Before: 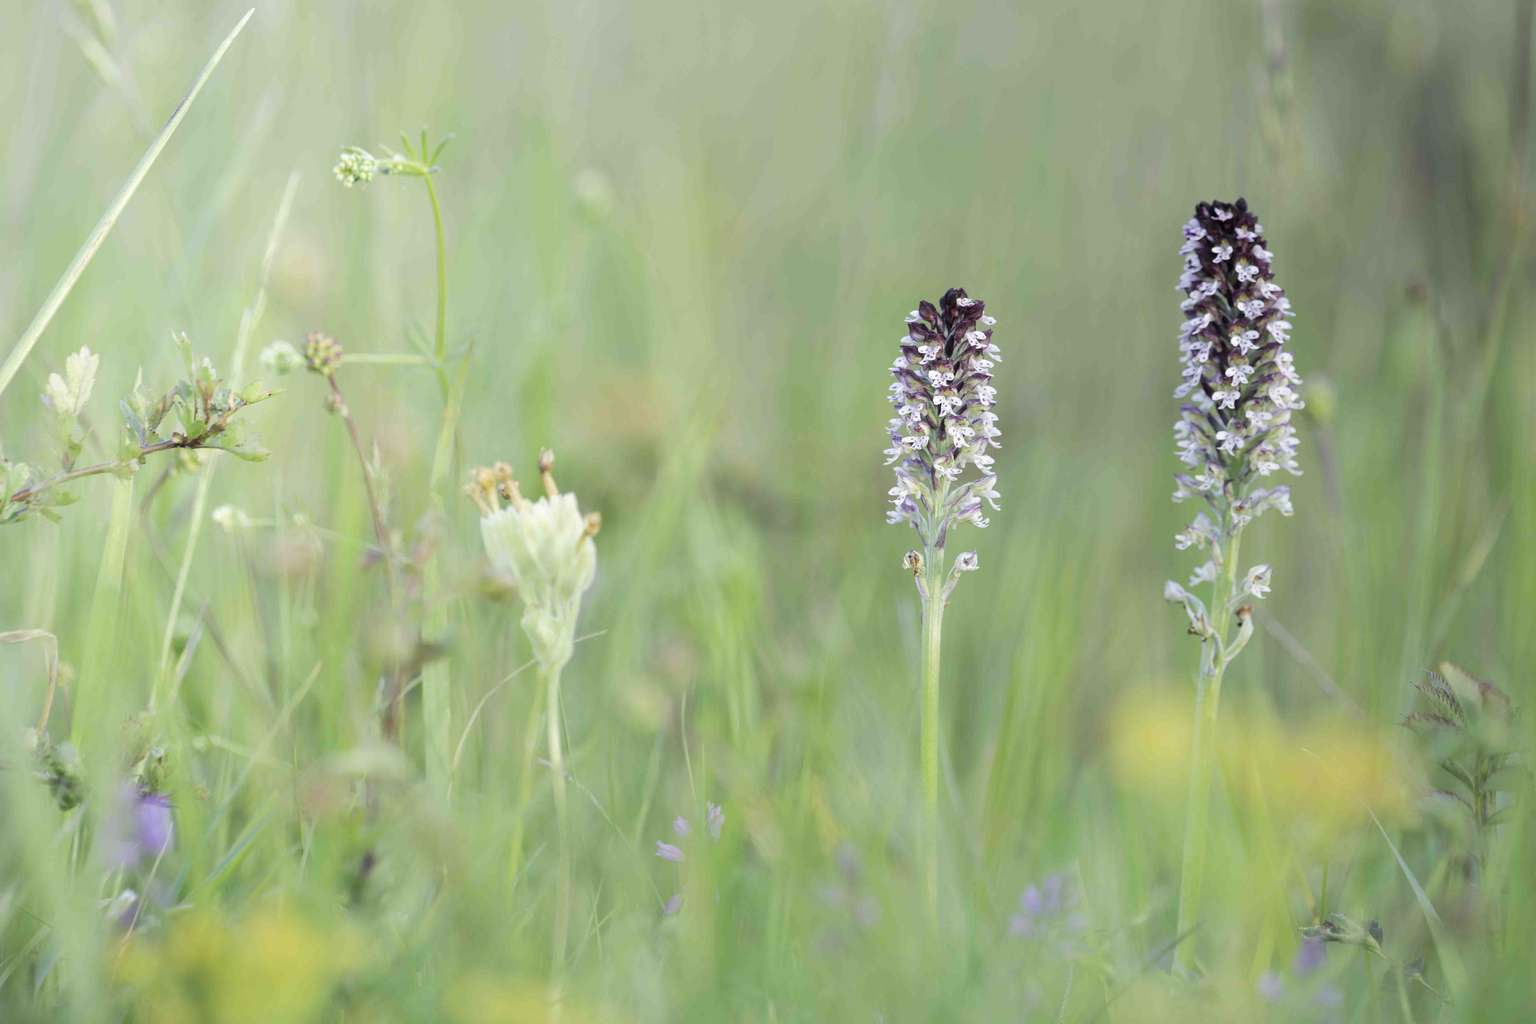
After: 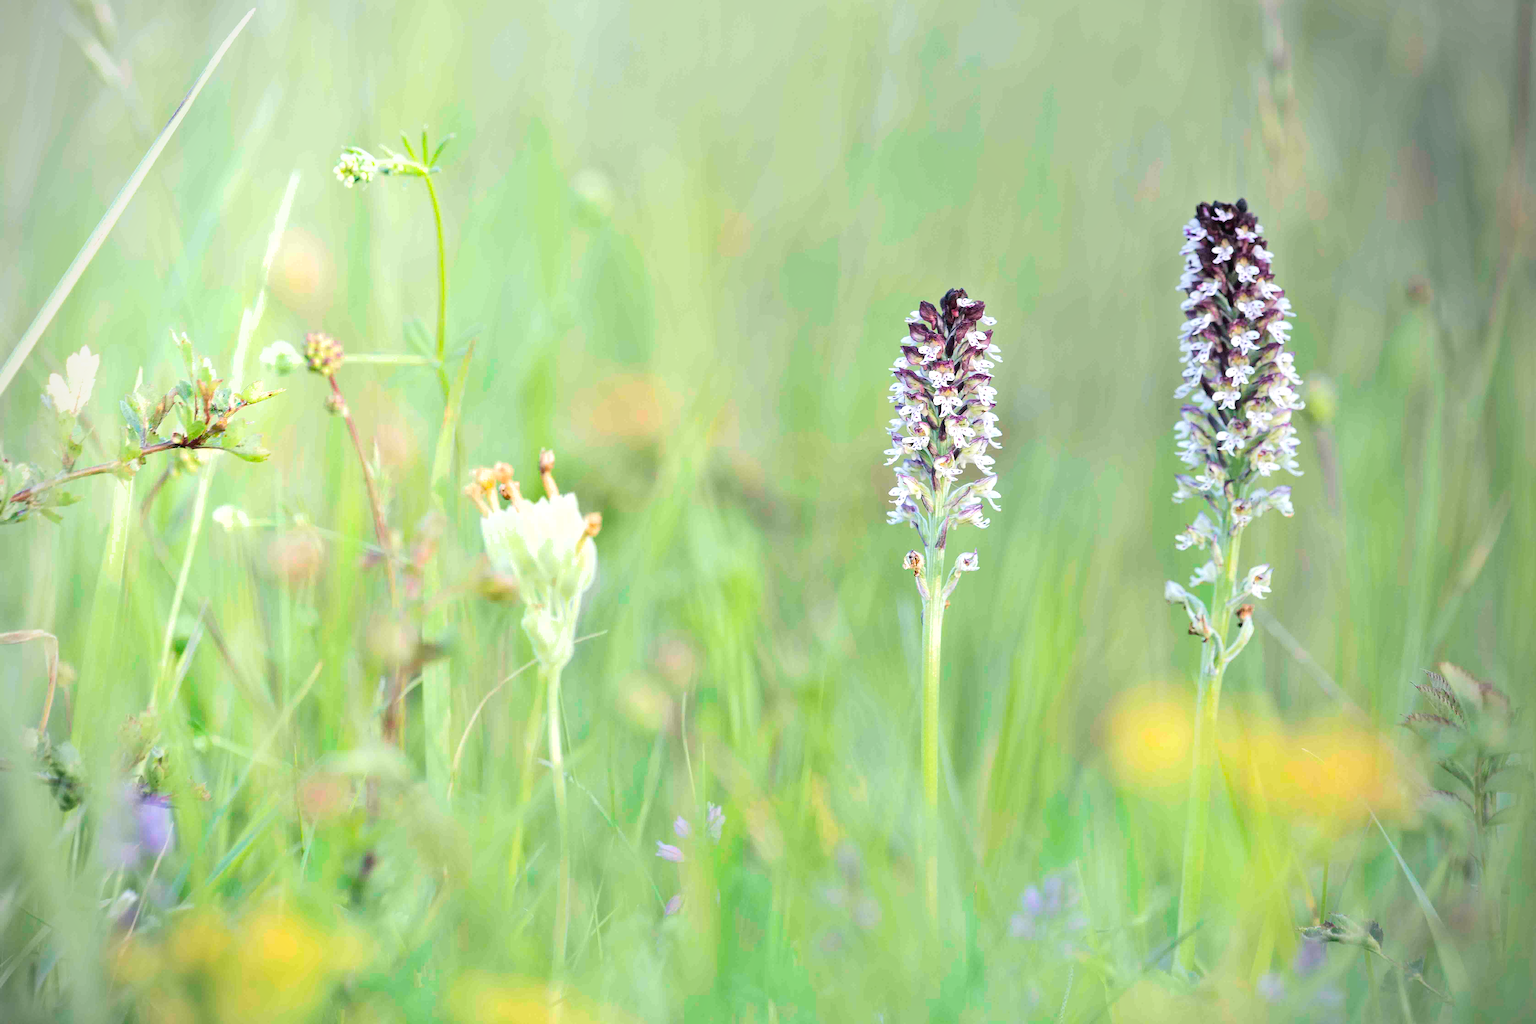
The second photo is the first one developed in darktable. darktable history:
vignetting: on, module defaults
exposure: black level correction 0, exposure 0.499 EV, compensate highlight preservation false
sharpen: on, module defaults
tone curve: curves: ch0 [(0, 0) (0.105, 0.068) (0.181, 0.14) (0.28, 0.259) (0.384, 0.404) (0.485, 0.531) (0.638, 0.681) (0.87, 0.883) (1, 0.977)]; ch1 [(0, 0) (0.161, 0.092) (0.35, 0.33) (0.379, 0.401) (0.456, 0.469) (0.501, 0.499) (0.516, 0.524) (0.562, 0.569) (0.635, 0.646) (1, 1)]; ch2 [(0, 0) (0.371, 0.362) (0.437, 0.437) (0.5, 0.5) (0.53, 0.524) (0.56, 0.561) (0.622, 0.606) (1, 1)], color space Lab, linked channels, preserve colors none
shadows and highlights: highlights color adjustment 49.05%, low approximation 0.01, soften with gaussian
contrast brightness saturation: saturation -0.065
color balance rgb: shadows lift › chroma 2.72%, shadows lift › hue 192.32°, perceptual saturation grading › global saturation 0.52%, saturation formula JzAzBz (2021)
